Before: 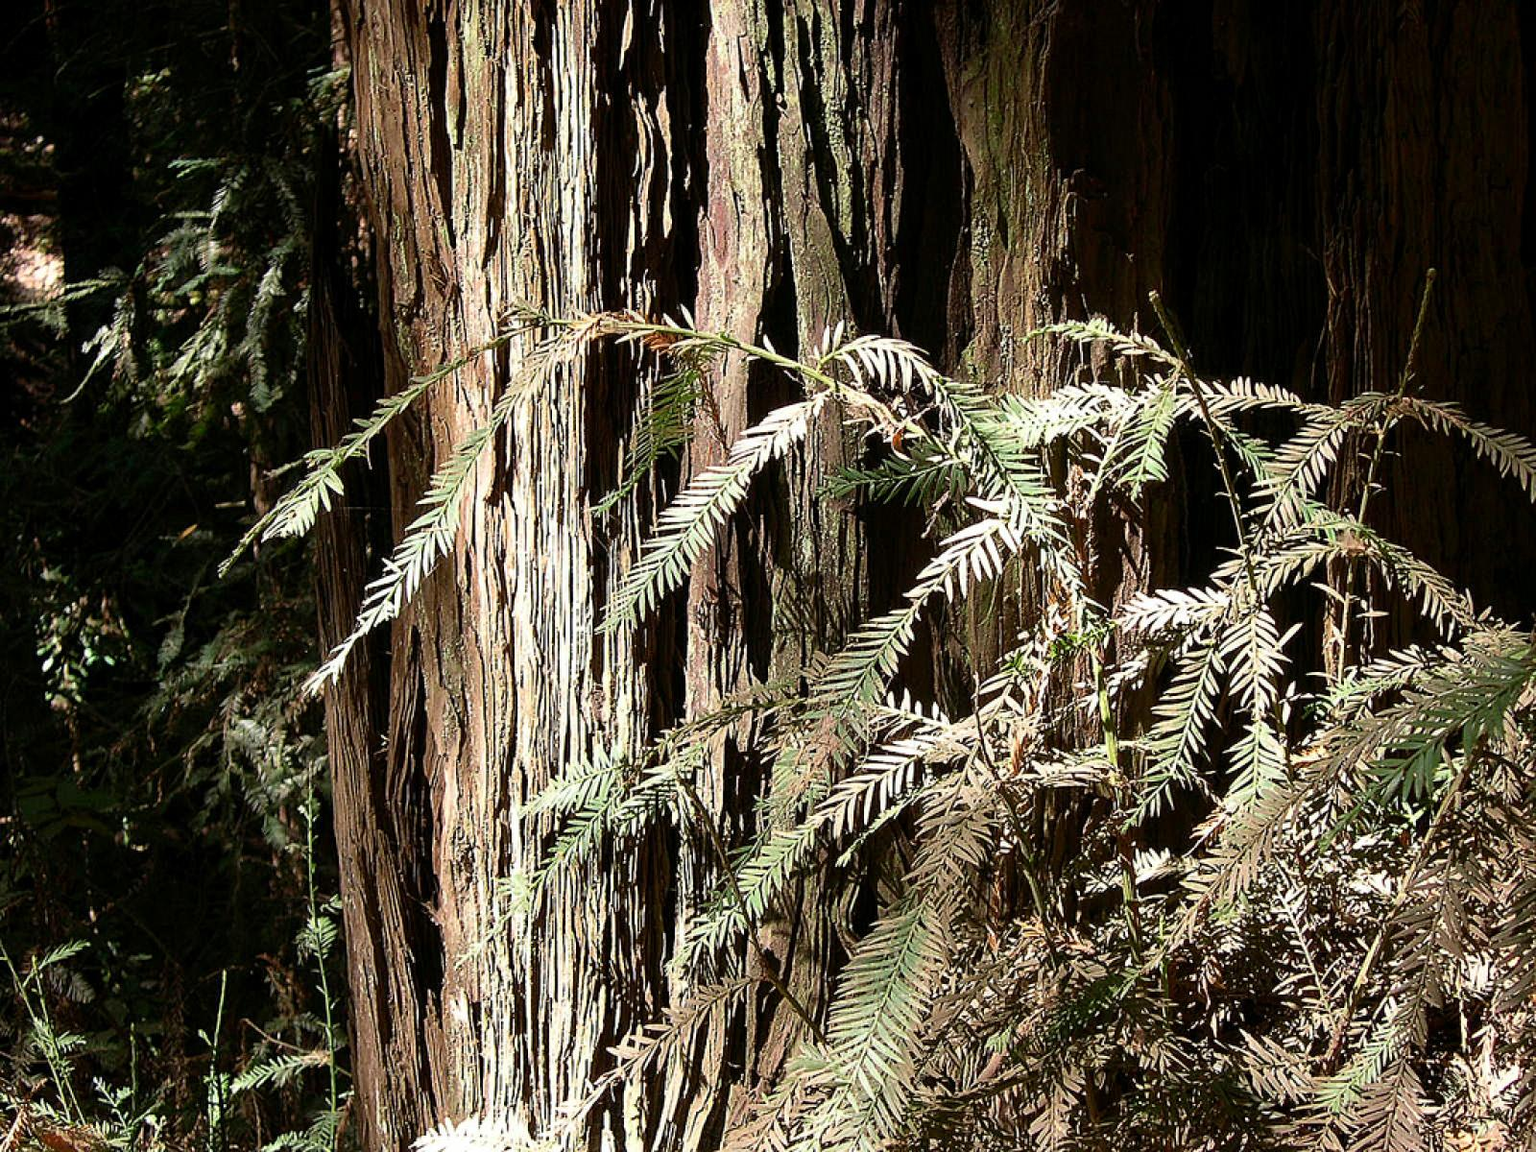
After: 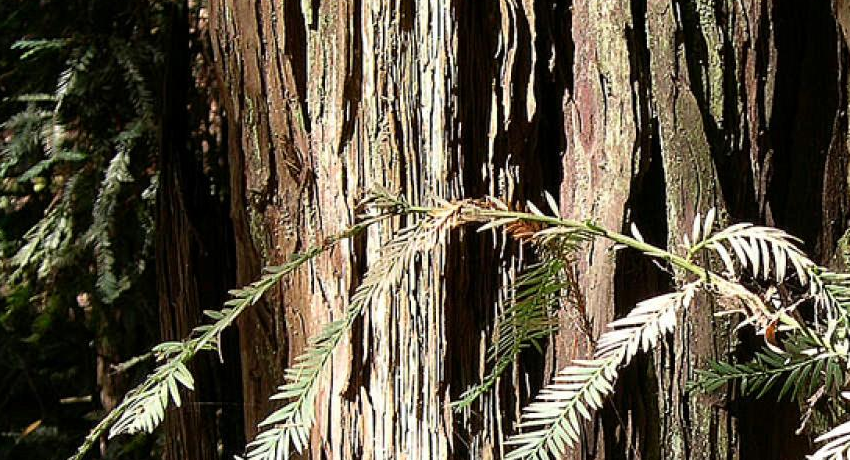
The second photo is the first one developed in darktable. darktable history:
crop: left 10.293%, top 10.519%, right 36.567%, bottom 51.128%
